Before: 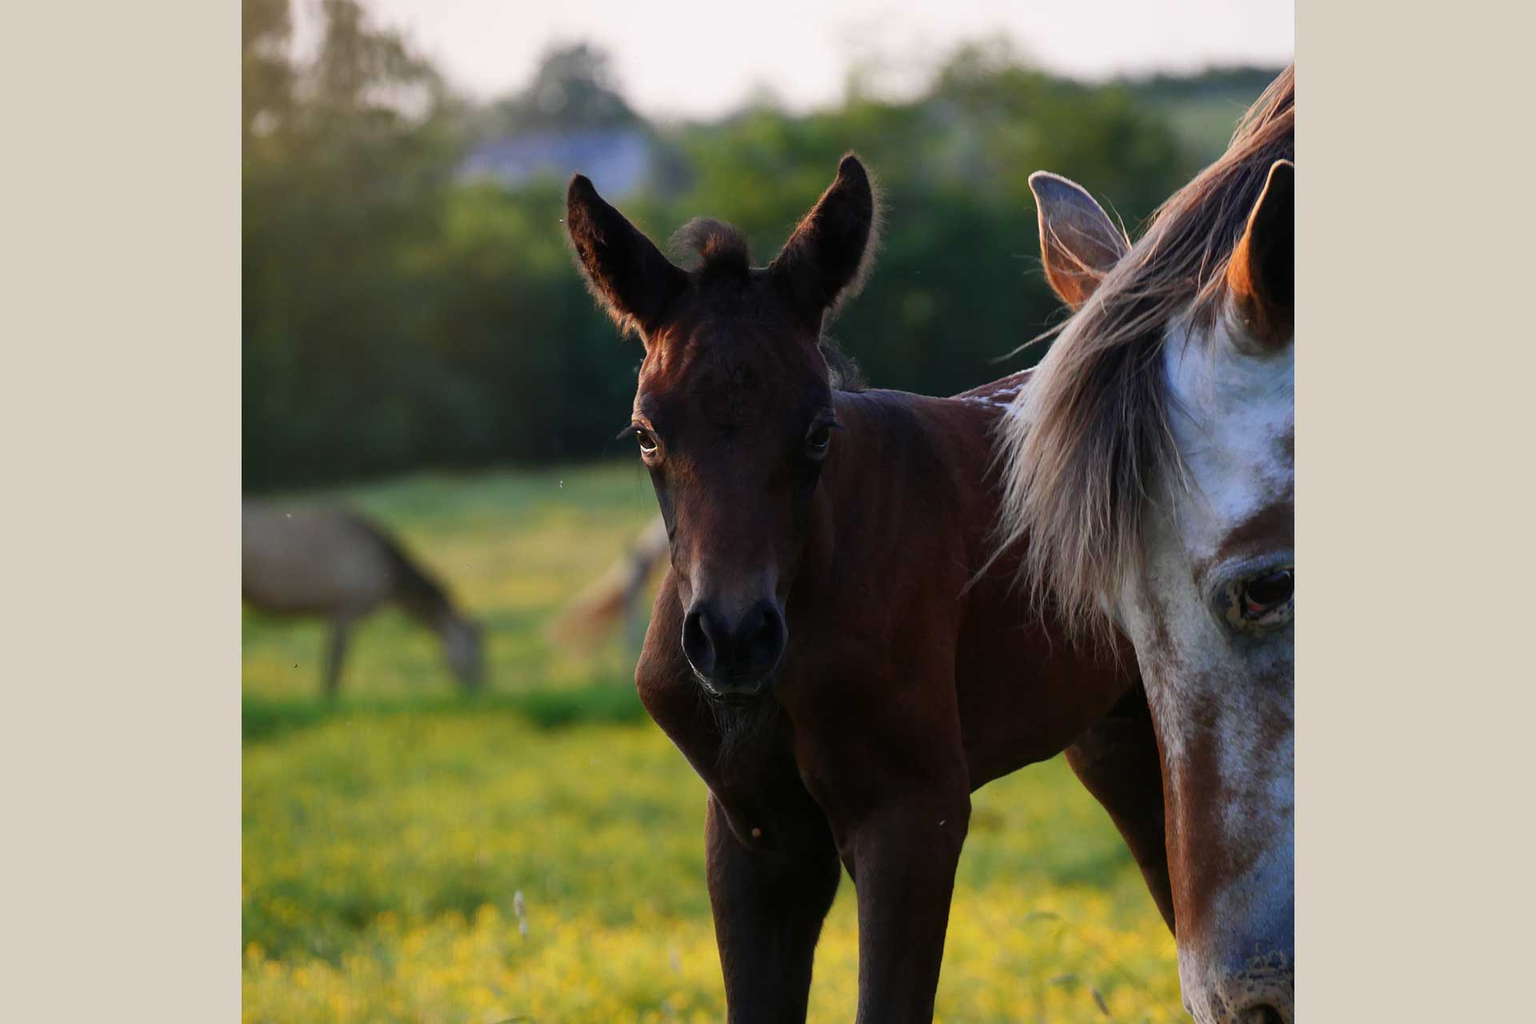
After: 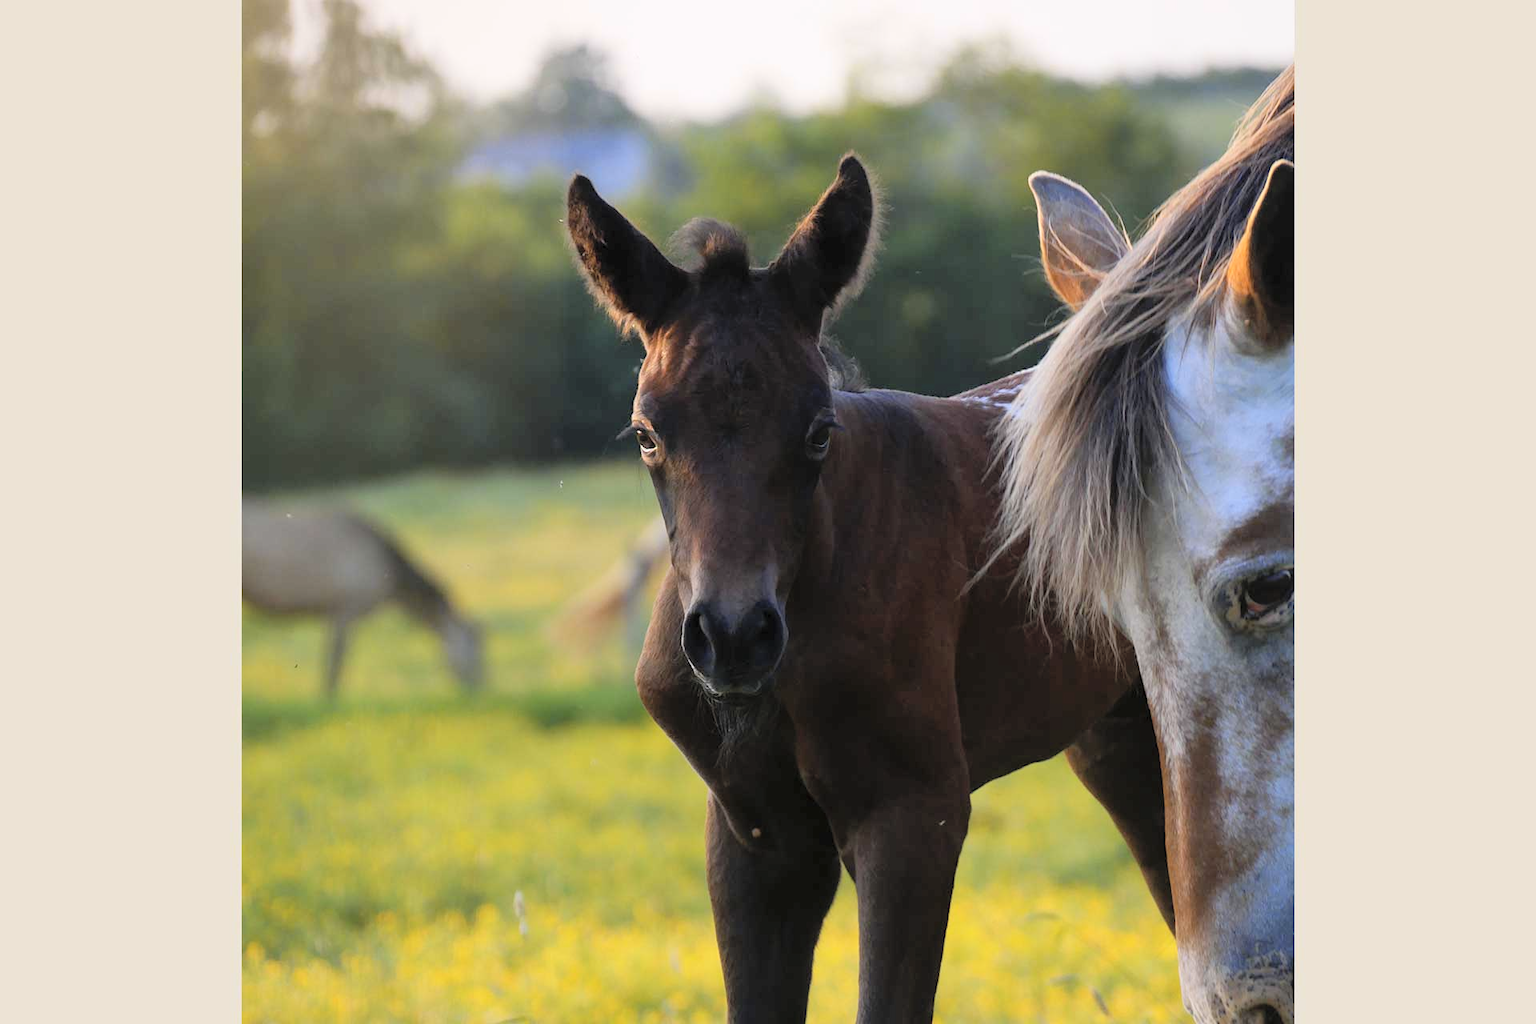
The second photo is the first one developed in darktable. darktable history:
global tonemap: drago (0.7, 100)
color contrast: green-magenta contrast 0.8, blue-yellow contrast 1.1, unbound 0
